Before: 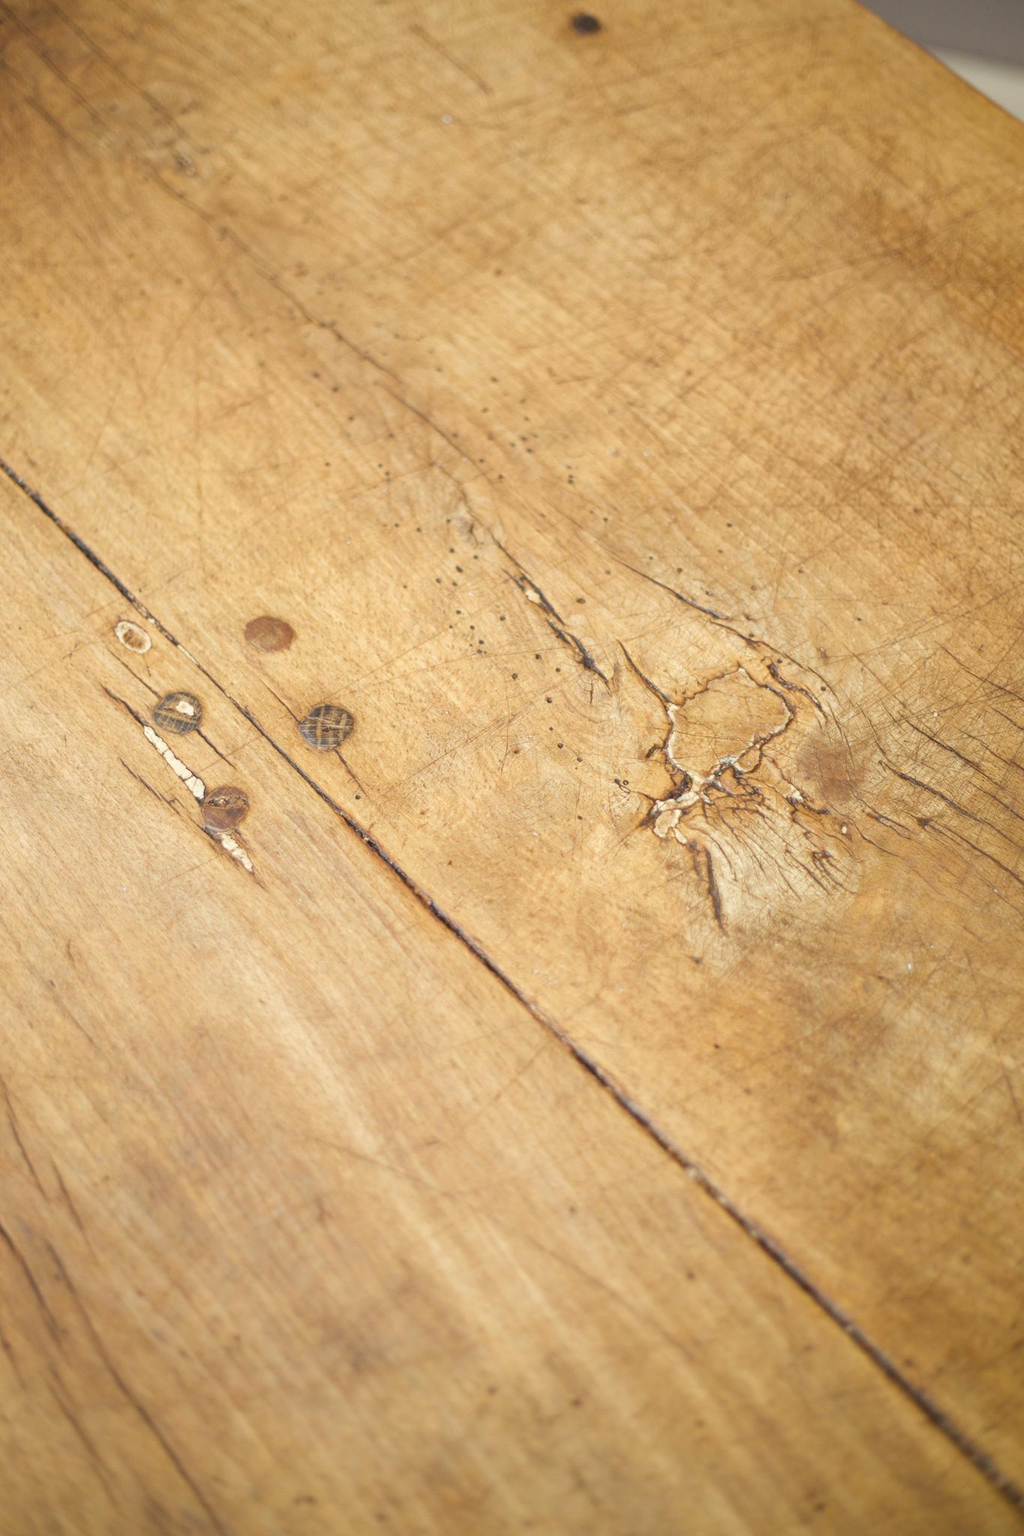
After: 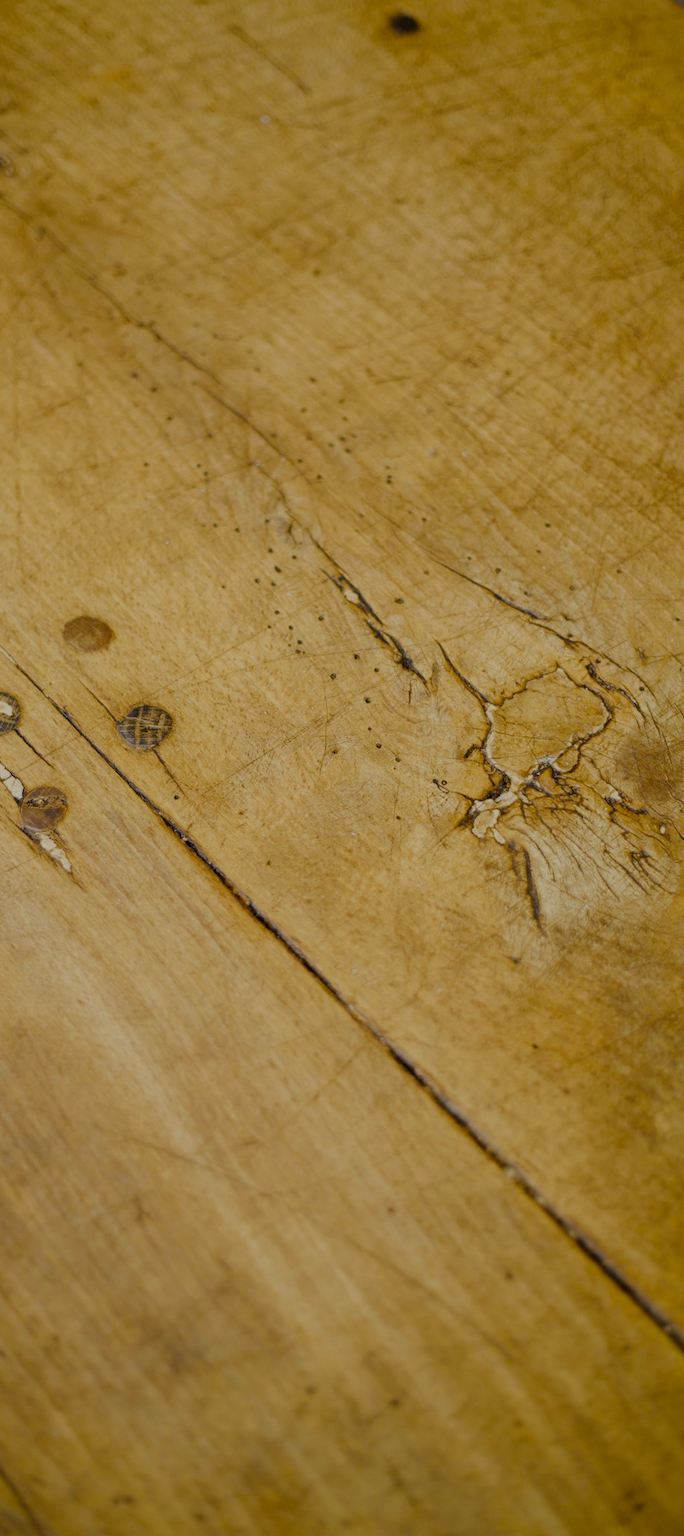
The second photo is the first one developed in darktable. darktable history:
color contrast: green-magenta contrast 0.85, blue-yellow contrast 1.25, unbound 0
exposure: exposure -1 EV, compensate highlight preservation false
crop and rotate: left 17.732%, right 15.423%
color balance rgb: shadows lift › chroma 1%, shadows lift › hue 113°, highlights gain › chroma 0.2%, highlights gain › hue 333°, perceptual saturation grading › global saturation 20%, perceptual saturation grading › highlights -25%, perceptual saturation grading › shadows 25%, contrast -10%
filmic rgb: black relative exposure -5 EV, hardness 2.88, contrast 1.3, highlights saturation mix -30%
